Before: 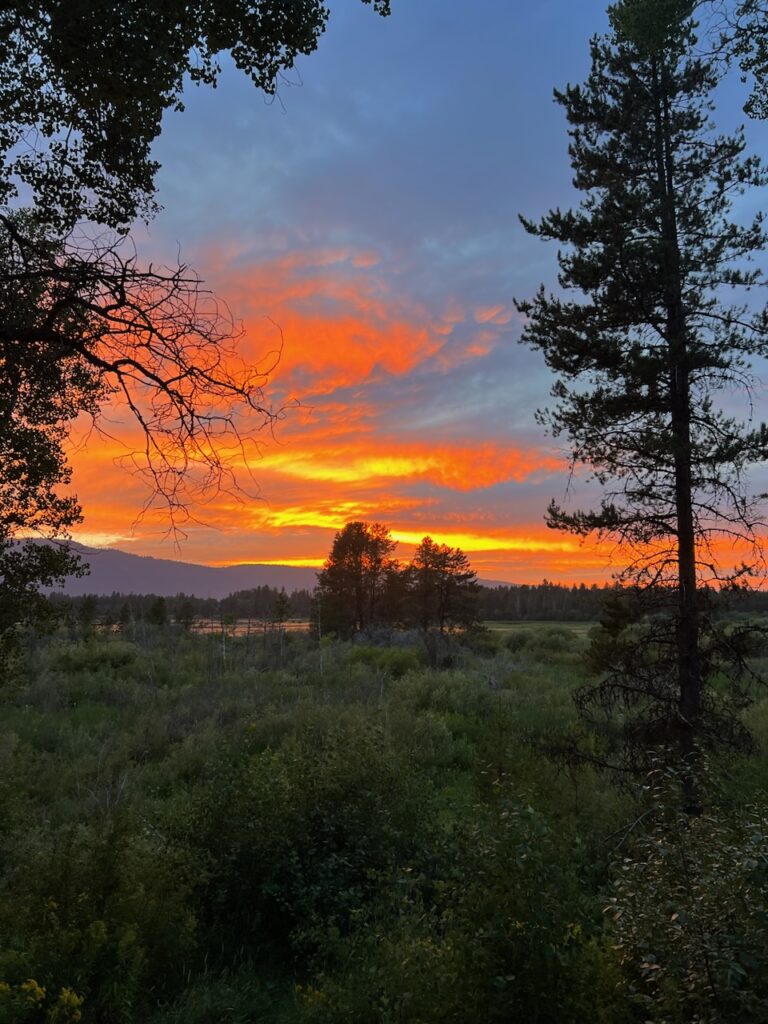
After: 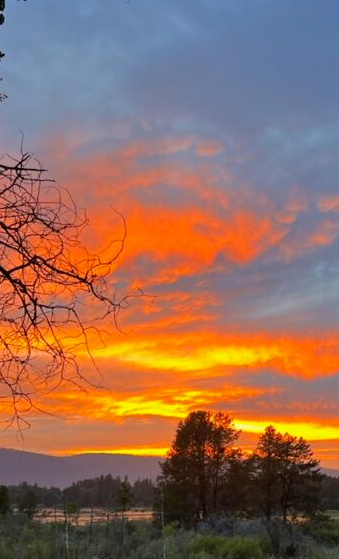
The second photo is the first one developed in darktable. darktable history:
shadows and highlights: highlights color adjustment 32.93%, soften with gaussian
crop: left 20.529%, top 10.89%, right 35.23%, bottom 34.476%
